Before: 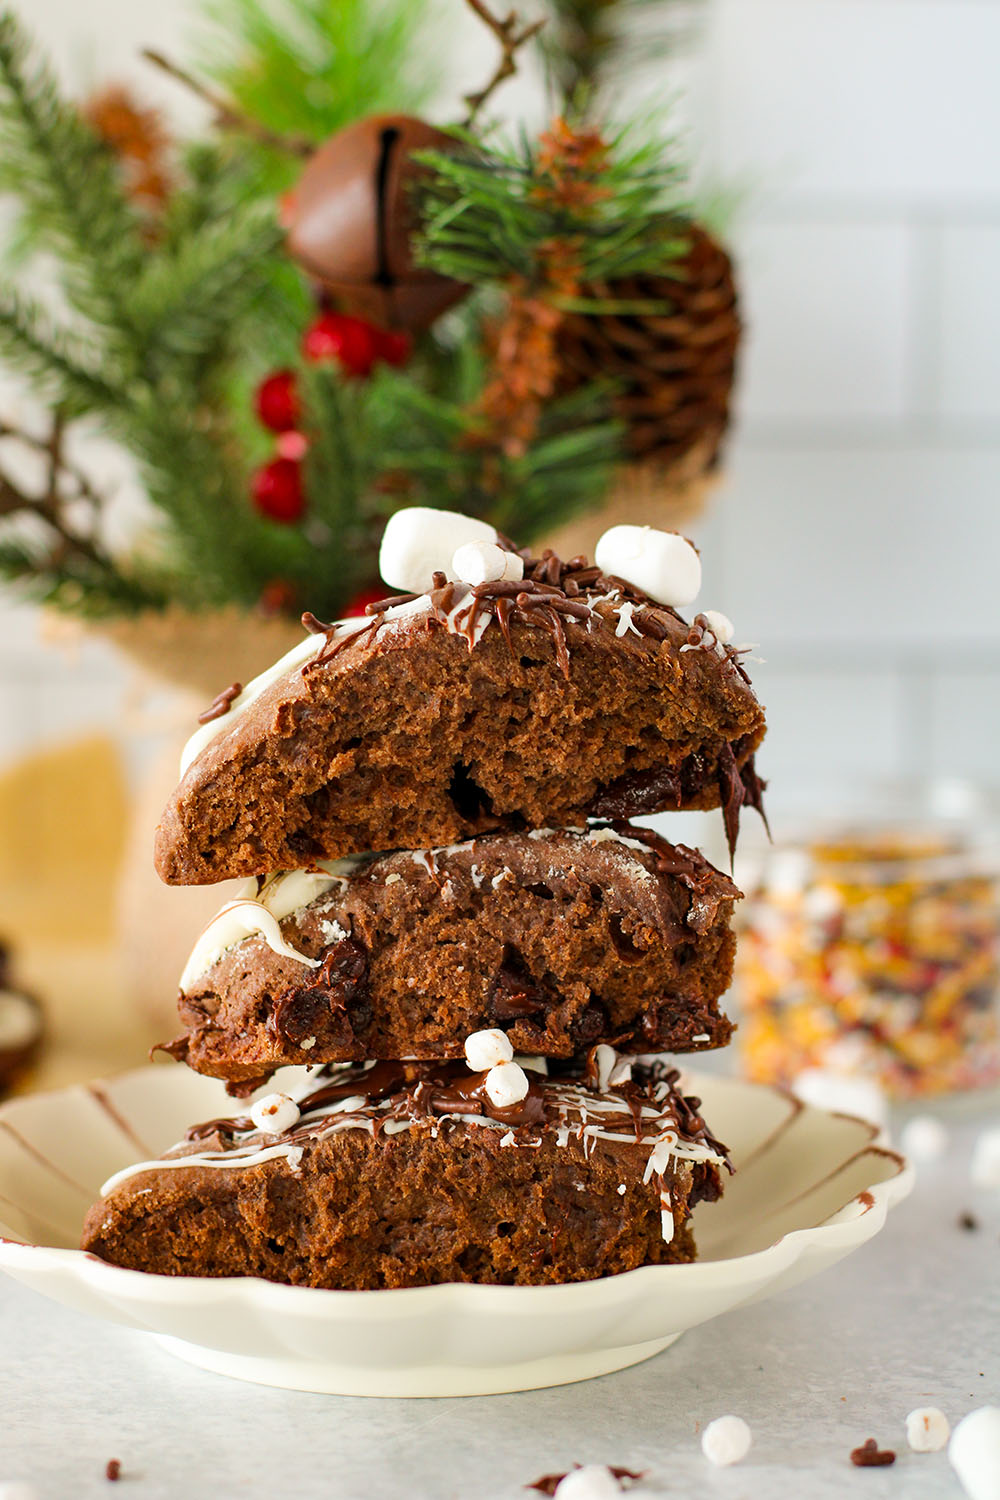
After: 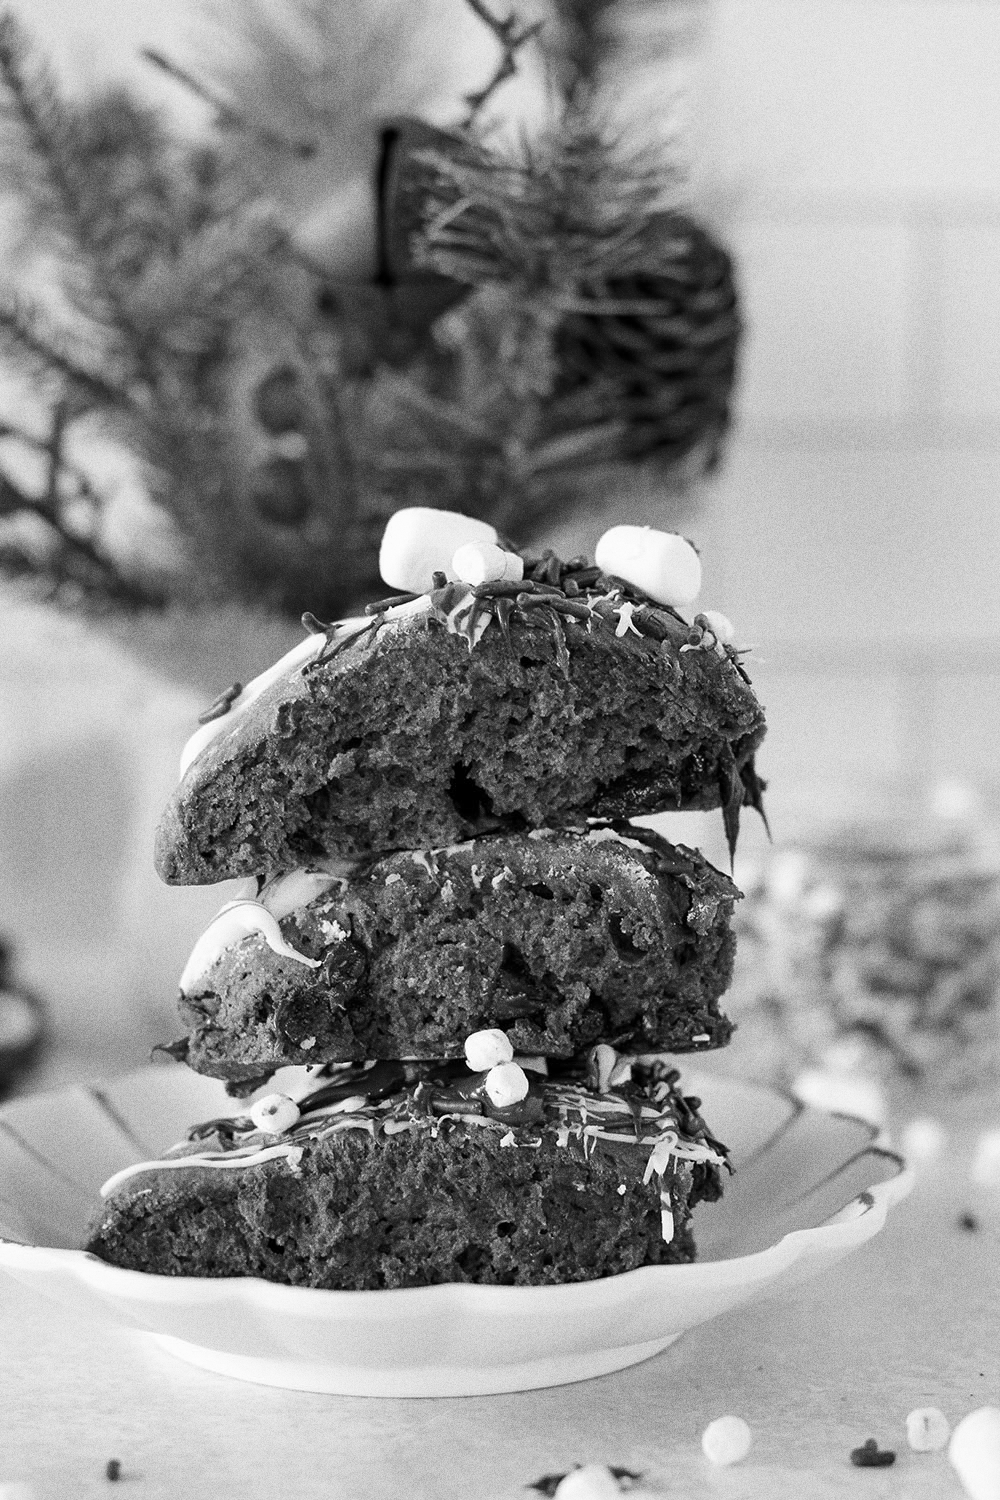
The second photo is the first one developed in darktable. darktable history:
grain: coarseness 0.09 ISO, strength 40%
monochrome: on, module defaults
white balance: red 0.924, blue 1.095
